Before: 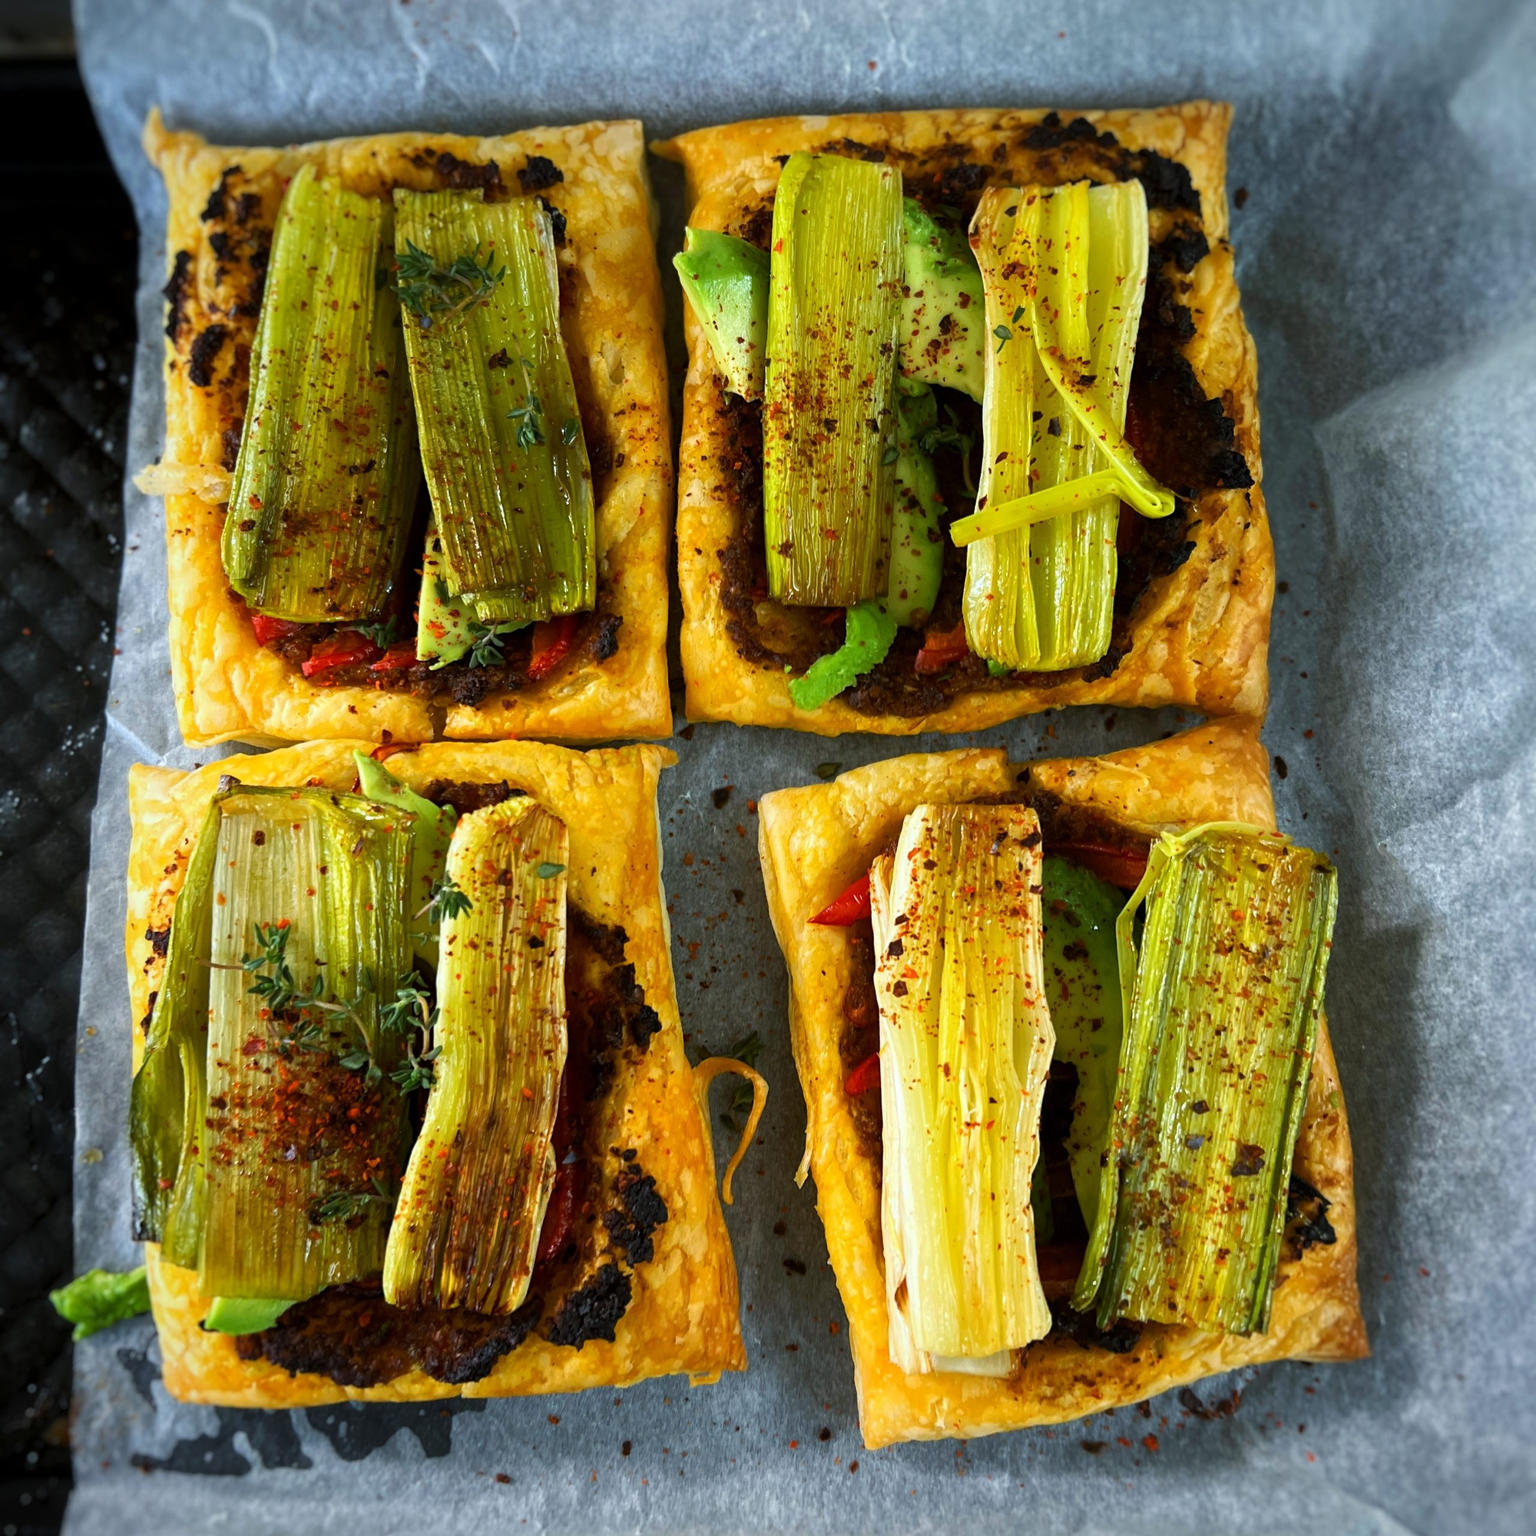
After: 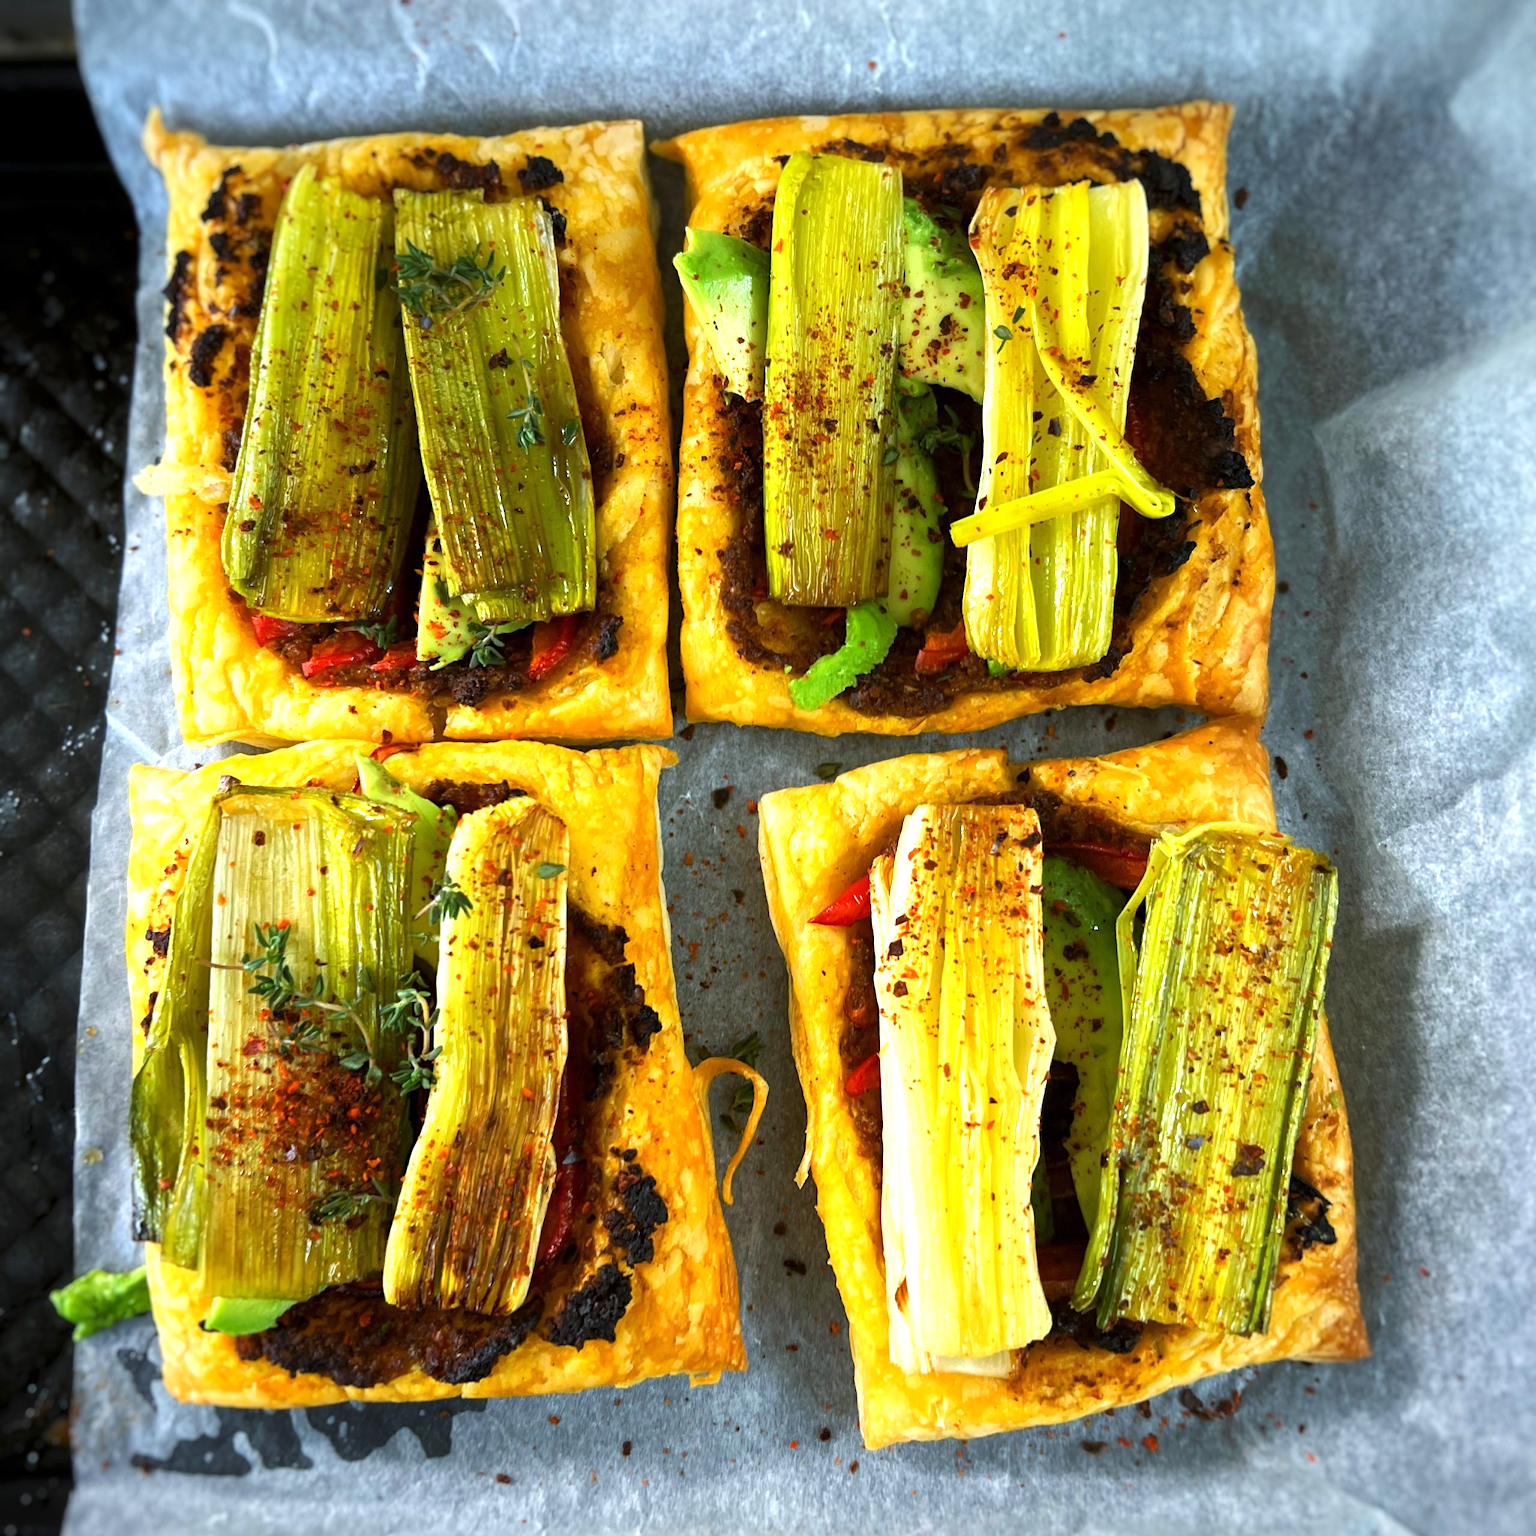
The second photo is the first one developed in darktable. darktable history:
exposure: exposure 0.696 EV, compensate exposure bias true, compensate highlight preservation false
